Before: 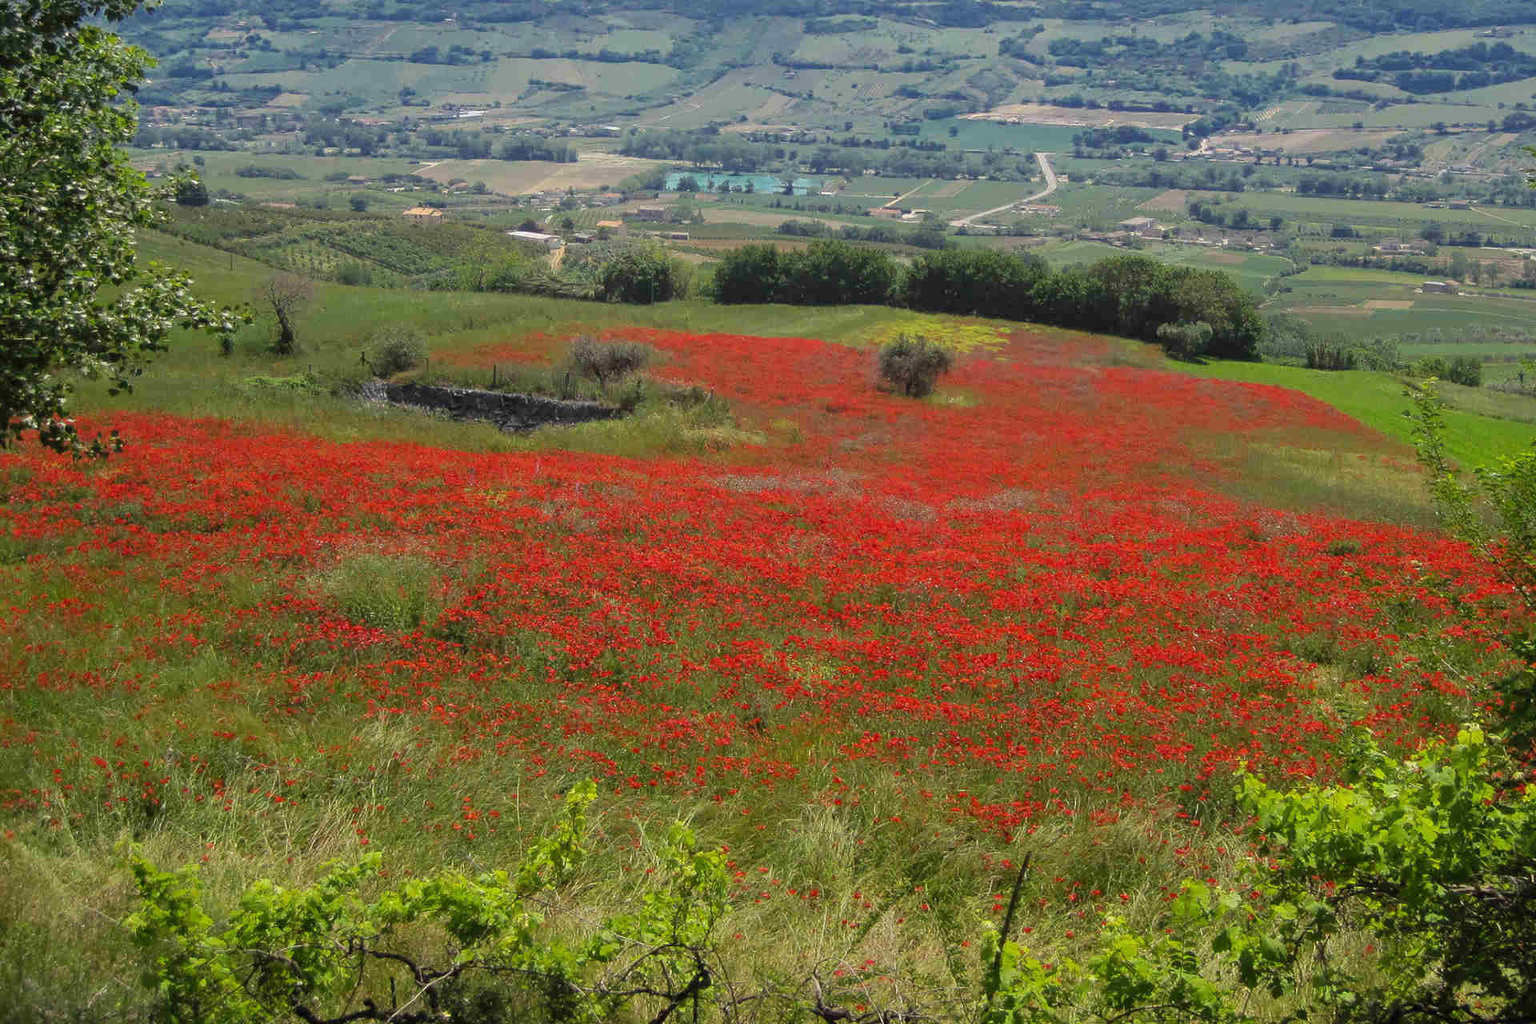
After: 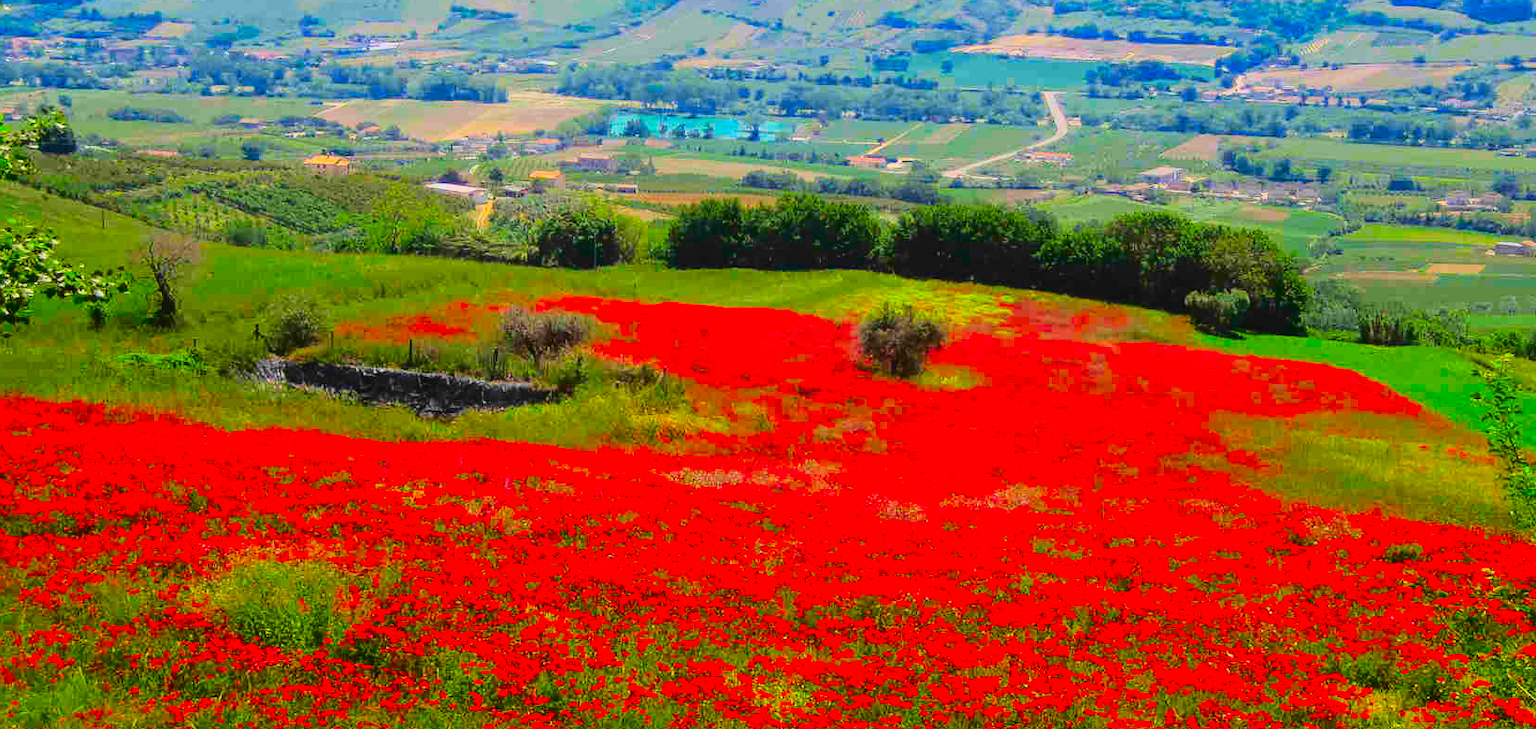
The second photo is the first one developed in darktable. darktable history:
crop and rotate: left 9.362%, top 7.313%, right 5.061%, bottom 31.688%
color correction: highlights a* 1.62, highlights b* -1.8, saturation 2.47
tone curve: curves: ch0 [(0, 0.006) (0.184, 0.117) (0.405, 0.46) (0.456, 0.528) (0.634, 0.728) (0.877, 0.89) (0.984, 0.935)]; ch1 [(0, 0) (0.443, 0.43) (0.492, 0.489) (0.566, 0.579) (0.595, 0.625) (0.608, 0.667) (0.65, 0.729) (1, 1)]; ch2 [(0, 0) (0.33, 0.301) (0.421, 0.443) (0.447, 0.489) (0.492, 0.498) (0.537, 0.583) (0.586, 0.591) (0.663, 0.686) (1, 1)]
